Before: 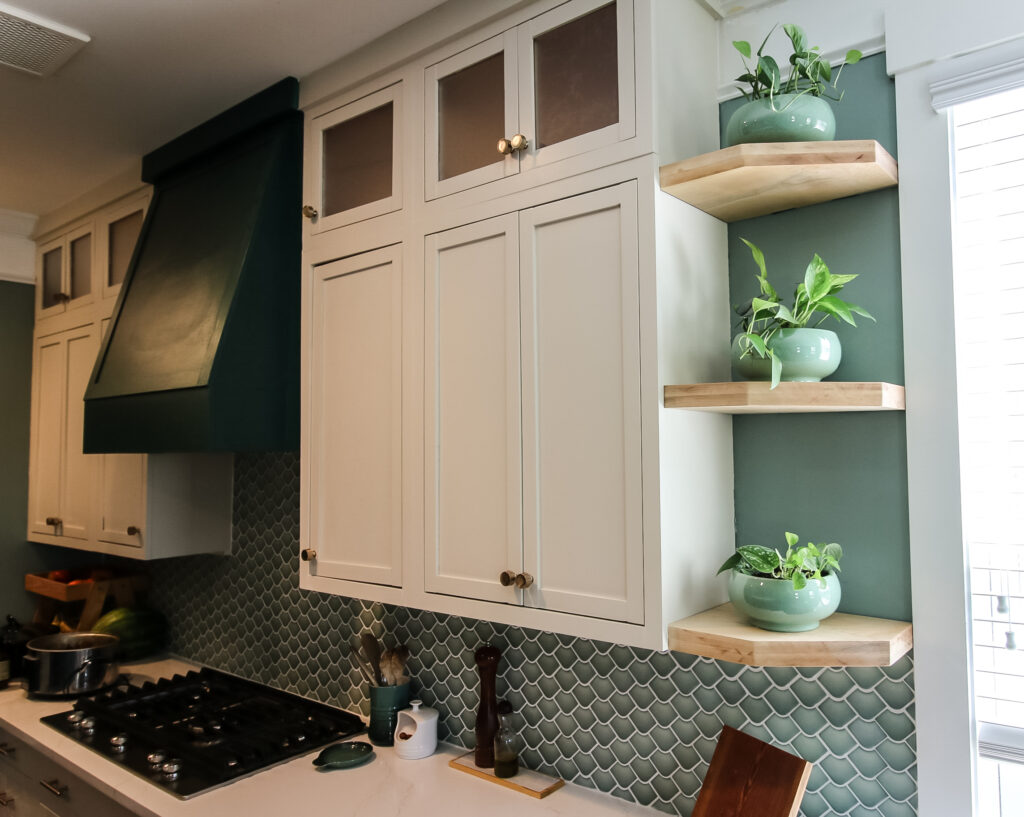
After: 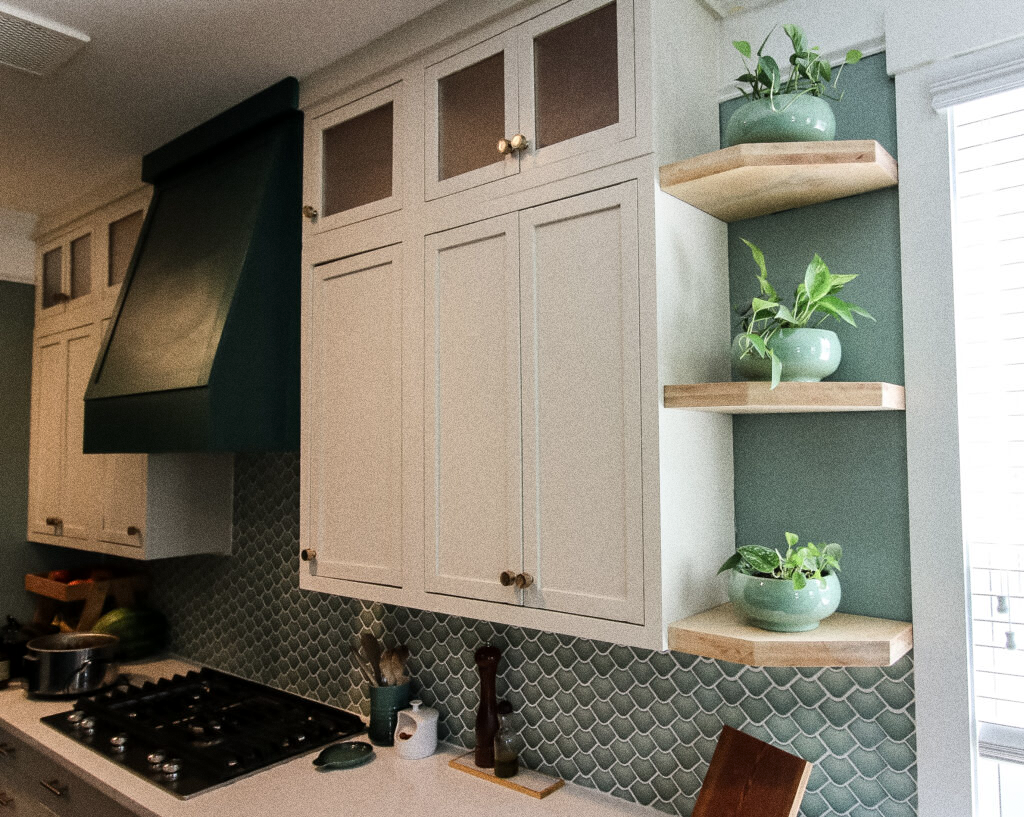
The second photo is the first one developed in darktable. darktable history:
grain: coarseness 0.09 ISO, strength 40%
exposure: black level correction 0.001, exposure 0.5 EV, compensate exposure bias true, compensate highlight preservation false
contrast brightness saturation: saturation -0.1
